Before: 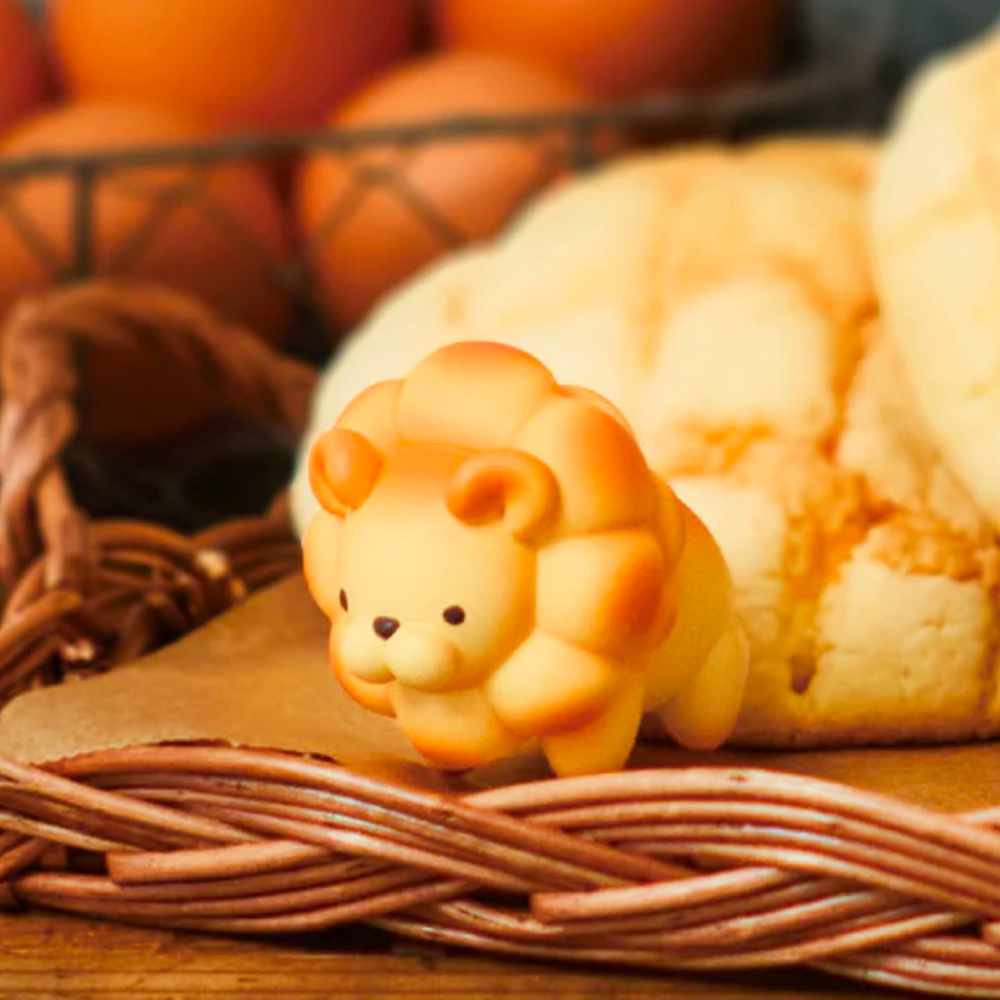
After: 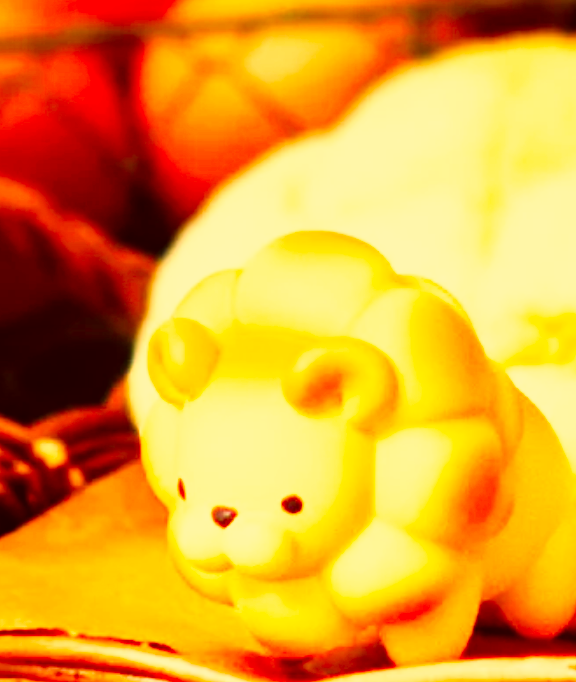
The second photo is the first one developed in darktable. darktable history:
crop: left 16.217%, top 11.192%, right 26.138%, bottom 20.526%
color correction: highlights a* 9.71, highlights b* 38.74, shadows a* 14.06, shadows b* 3.25
base curve: curves: ch0 [(0, 0) (0.007, 0.004) (0.027, 0.03) (0.046, 0.07) (0.207, 0.54) (0.442, 0.872) (0.673, 0.972) (1, 1)], preserve colors none
